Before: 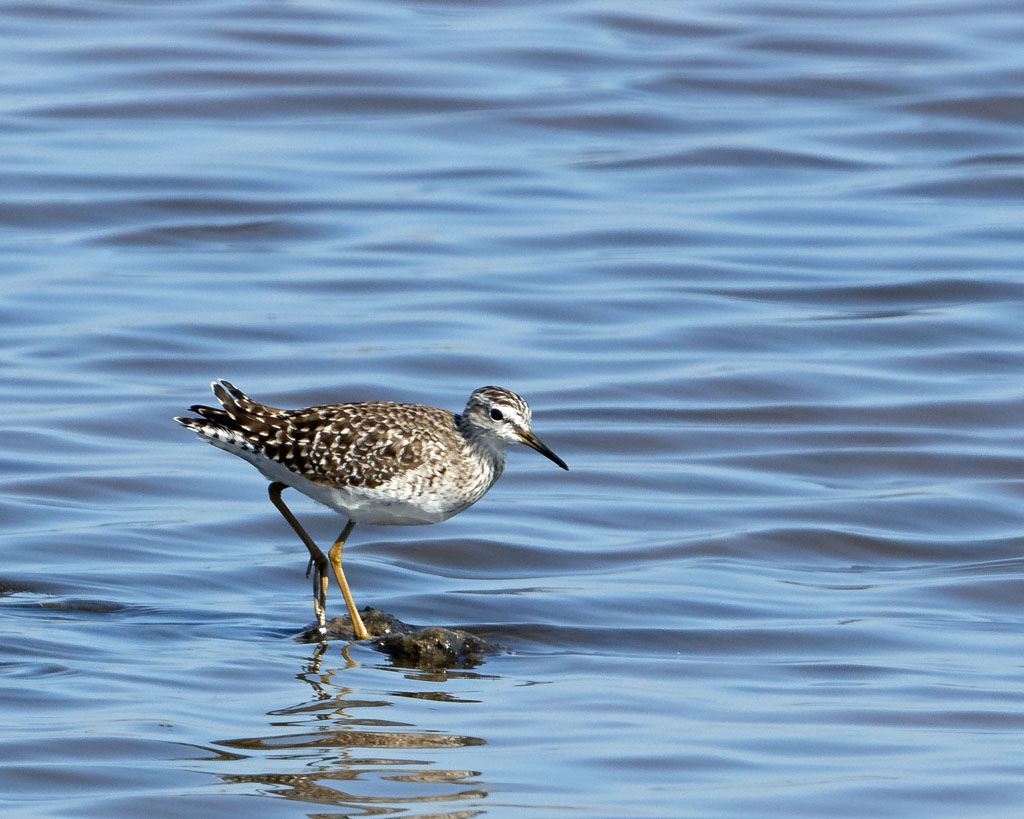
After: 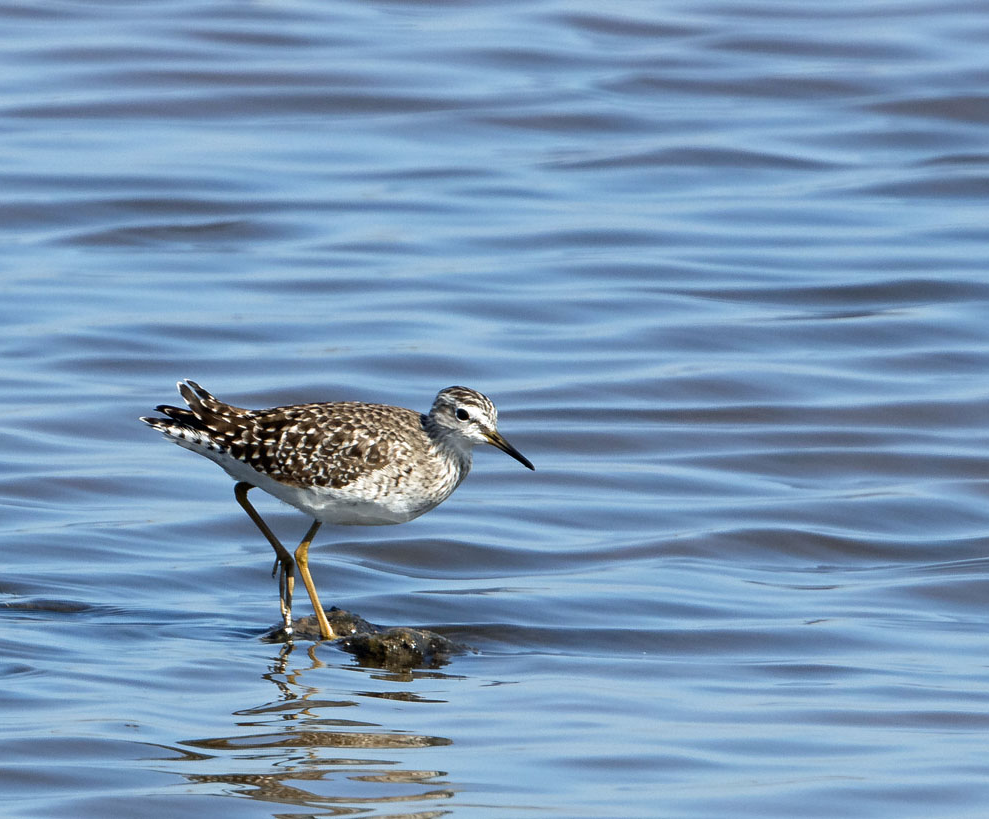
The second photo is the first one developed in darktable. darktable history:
crop and rotate: left 3.39%
